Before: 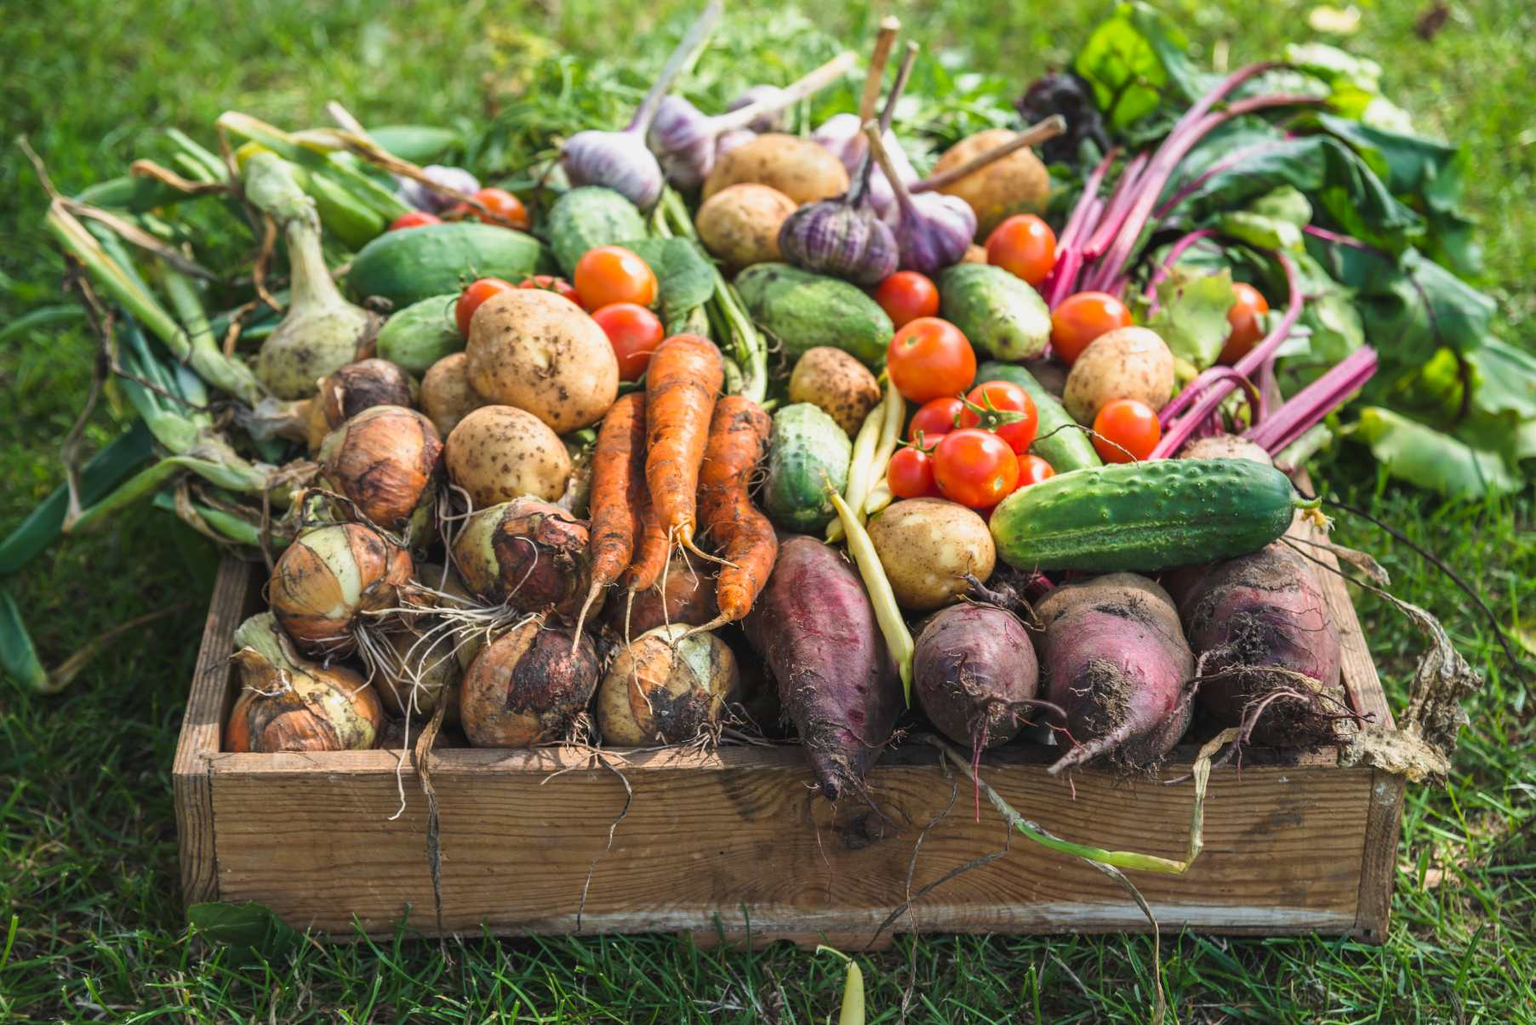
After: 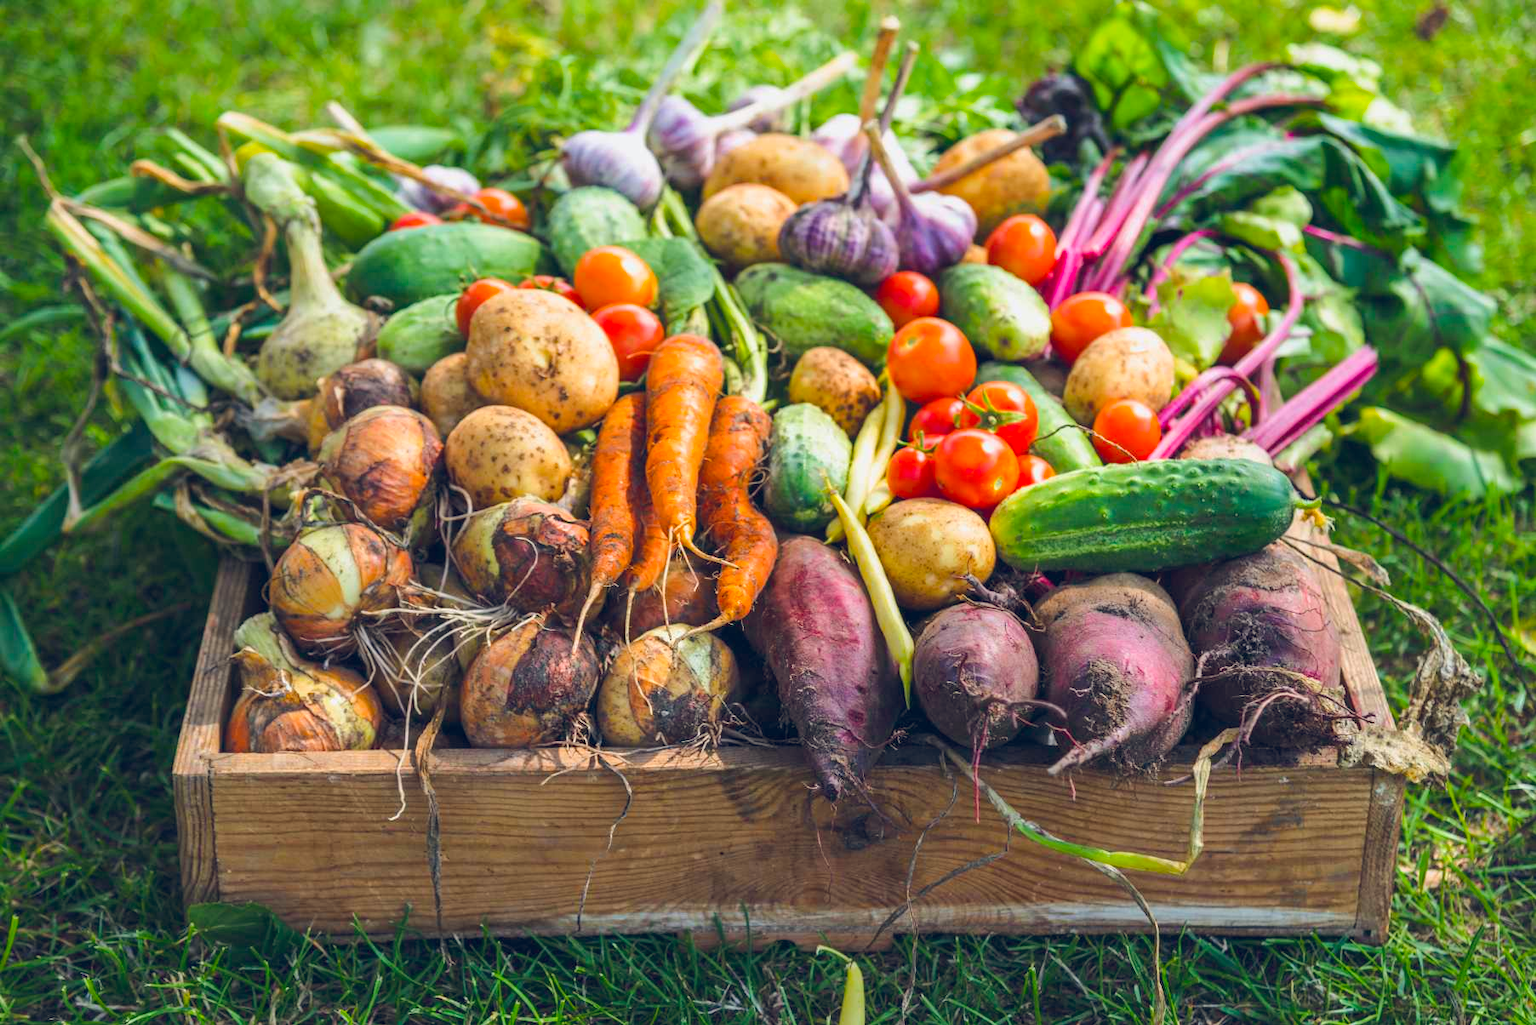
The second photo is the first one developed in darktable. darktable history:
color balance rgb: global offset › chroma 0.131%, global offset › hue 254.31°, perceptual saturation grading › global saturation 30.768%, perceptual brilliance grading › mid-tones 10.749%, perceptual brilliance grading › shadows 14.213%, global vibrance 10.045%
